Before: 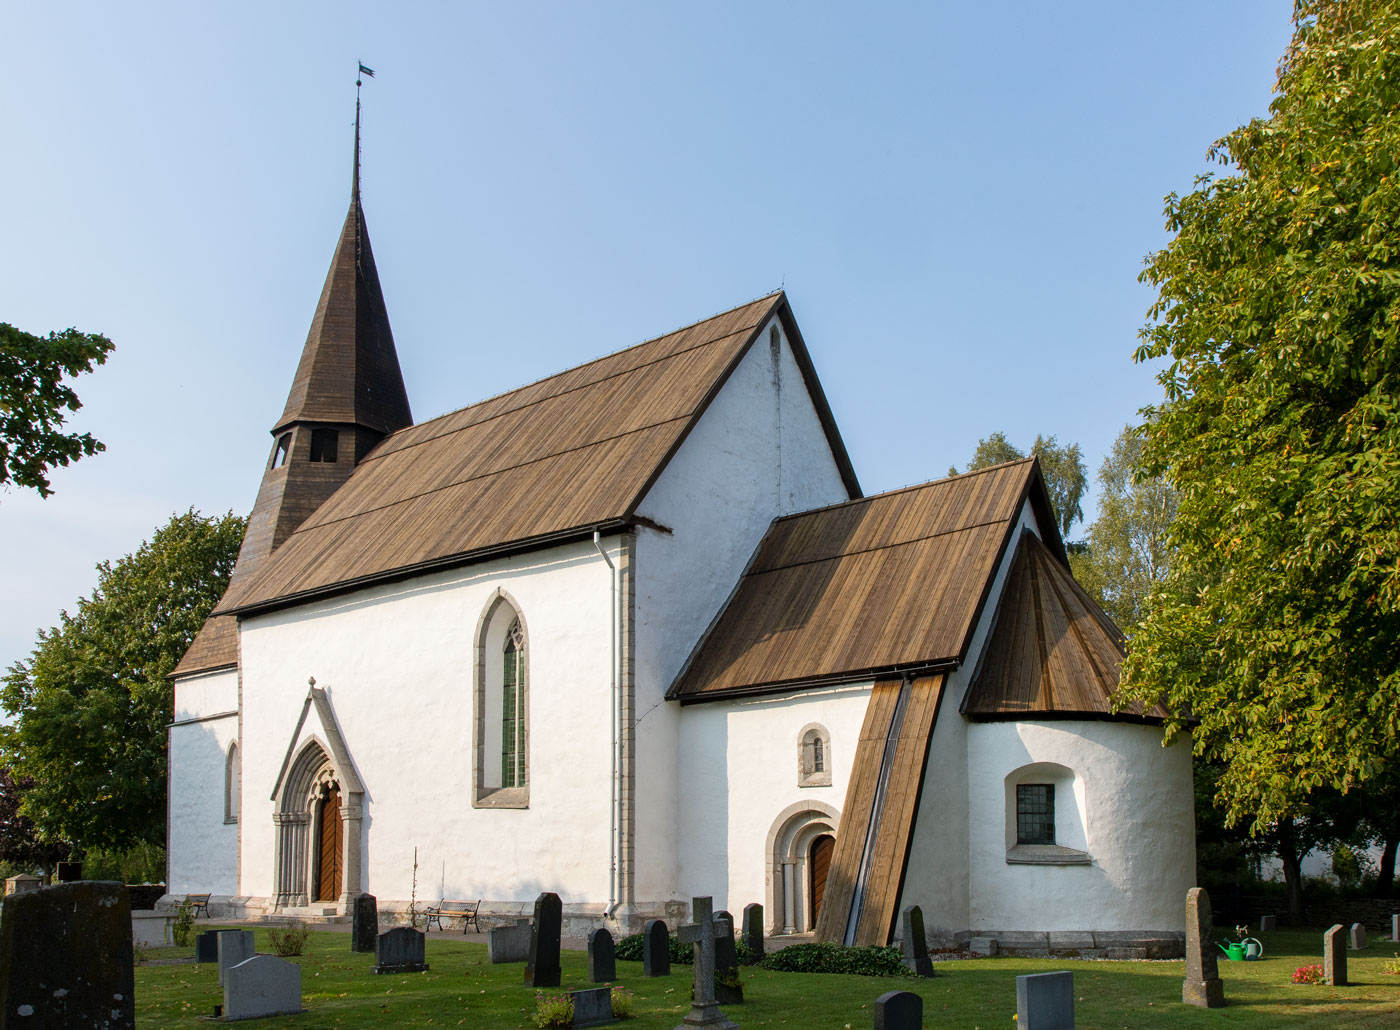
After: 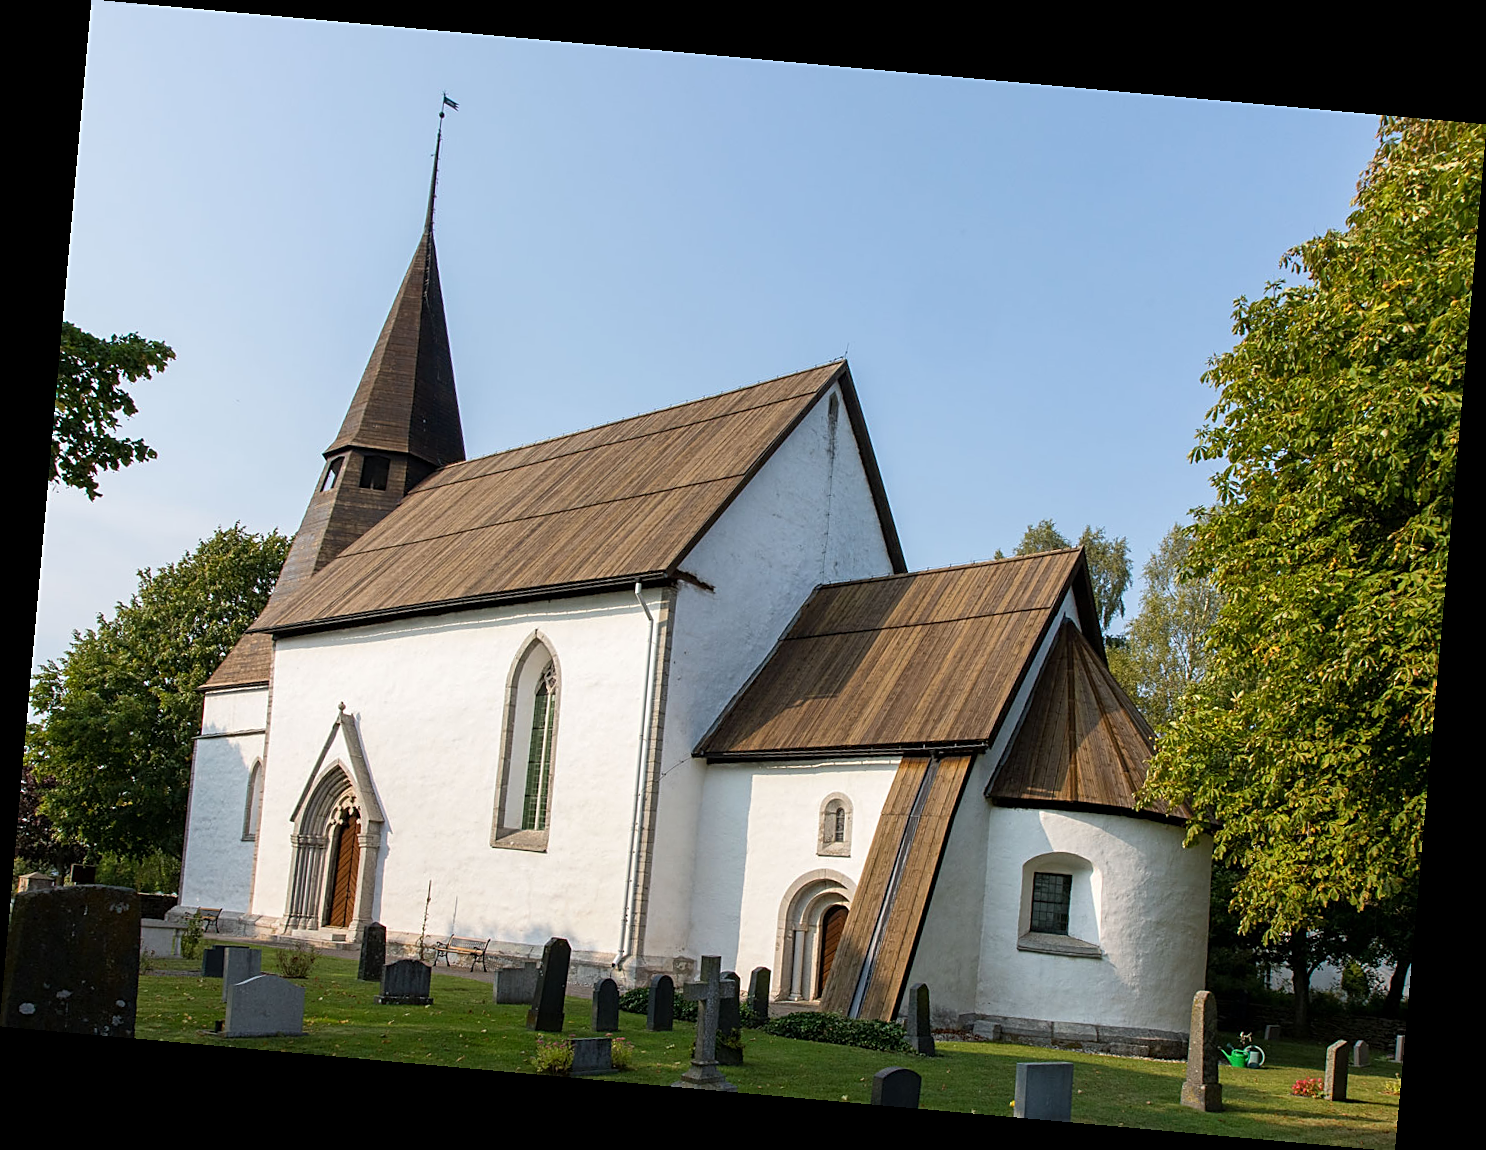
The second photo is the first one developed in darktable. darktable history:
sharpen: on, module defaults
rotate and perspective: rotation 5.12°, automatic cropping off
